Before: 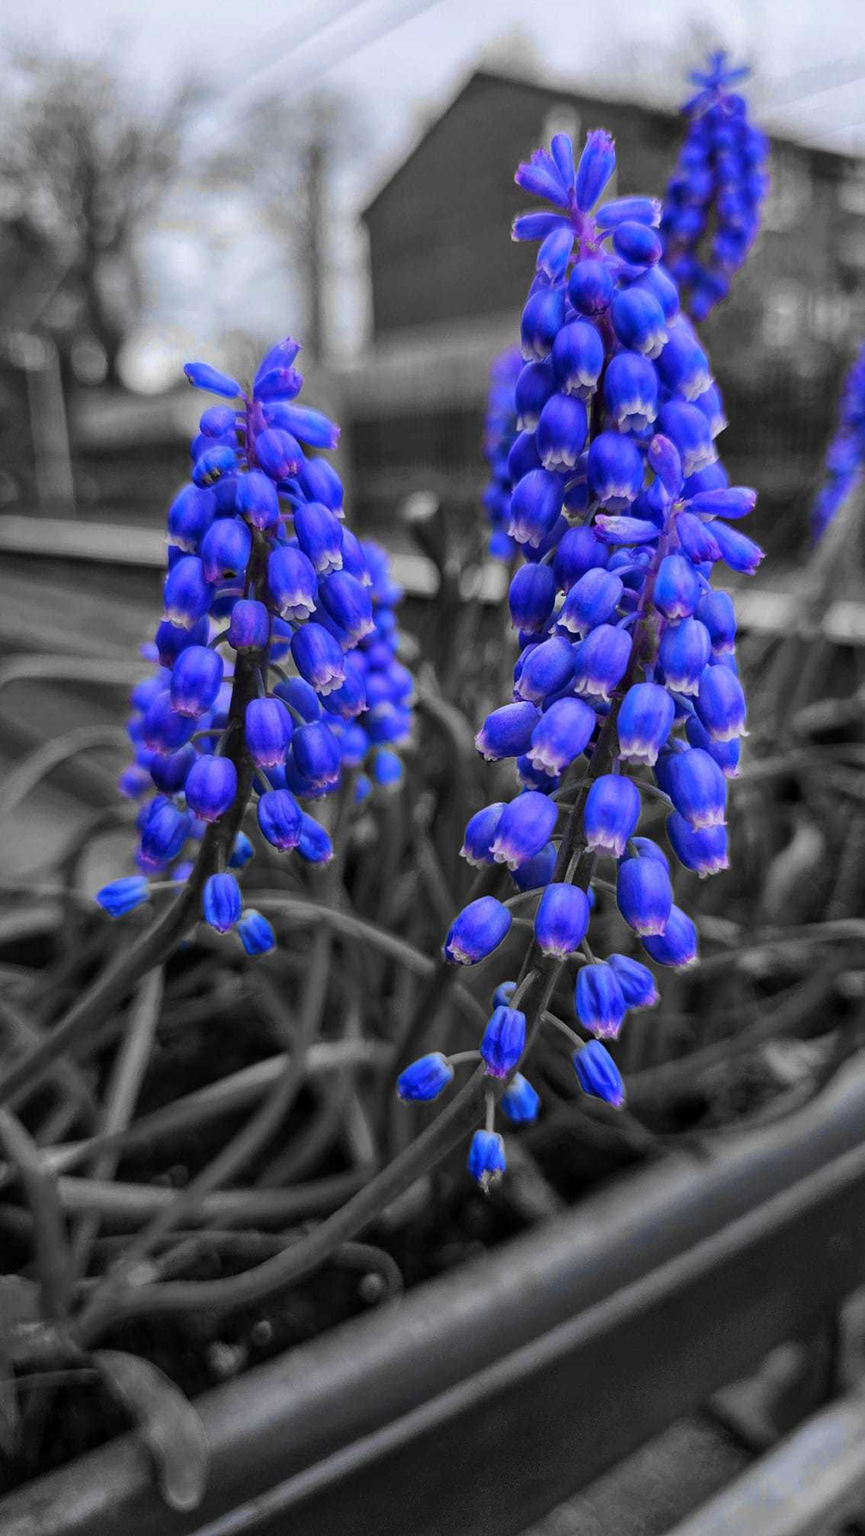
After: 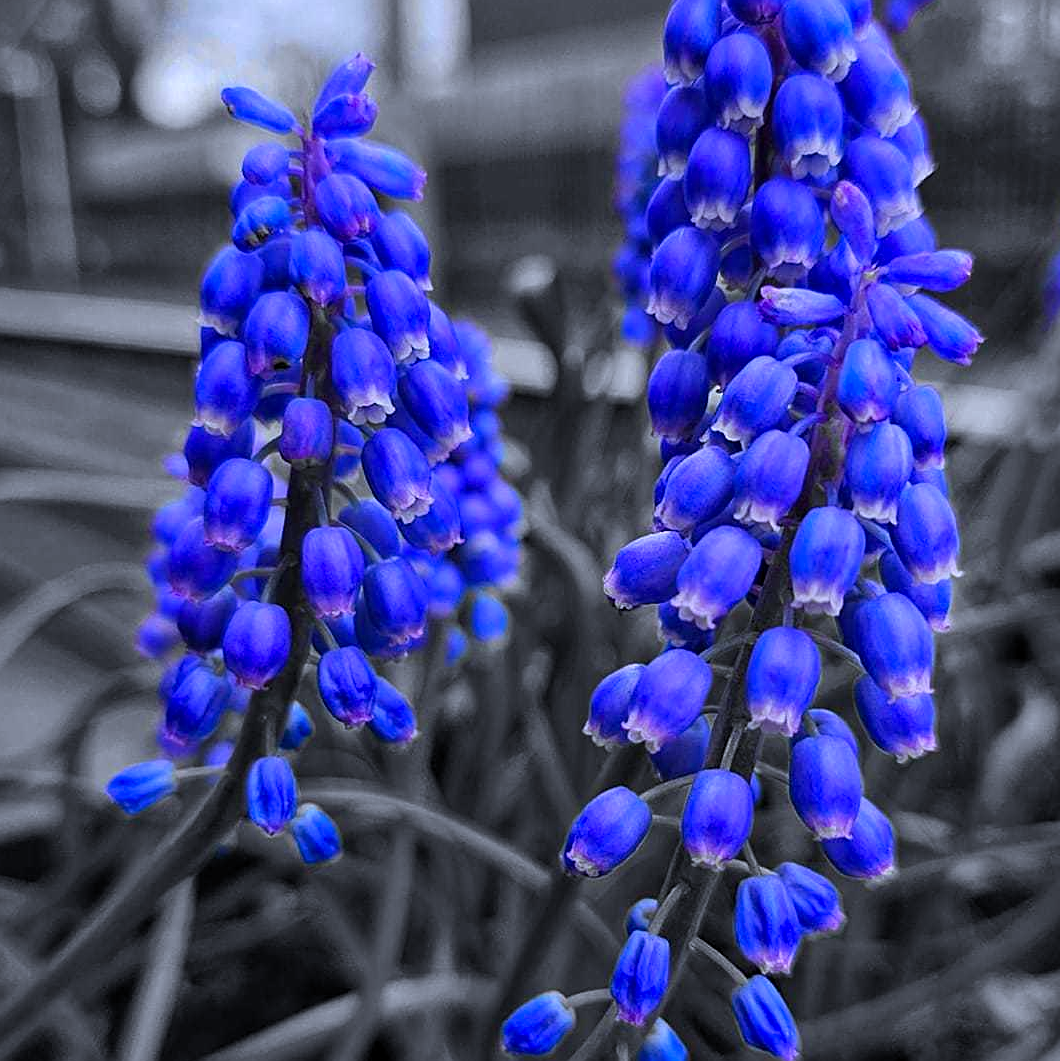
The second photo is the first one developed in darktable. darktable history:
sharpen: on, module defaults
crop: left 1.833%, top 19.325%, right 4.714%, bottom 27.985%
color calibration: illuminant custom, x 0.371, y 0.383, temperature 4280.09 K
